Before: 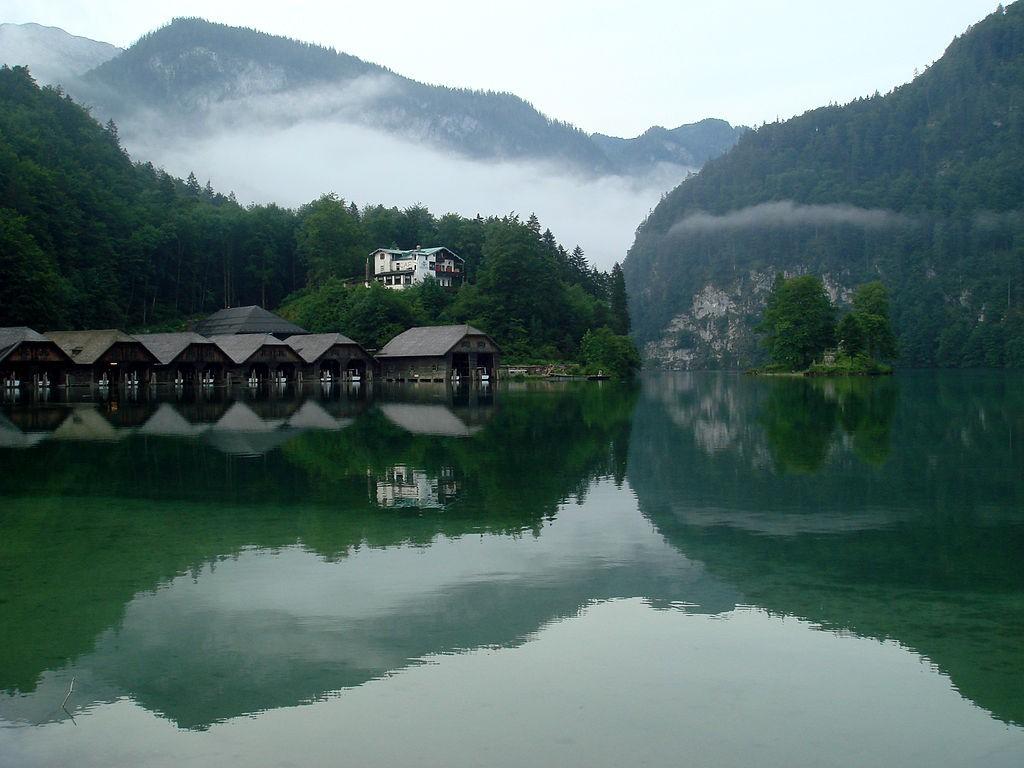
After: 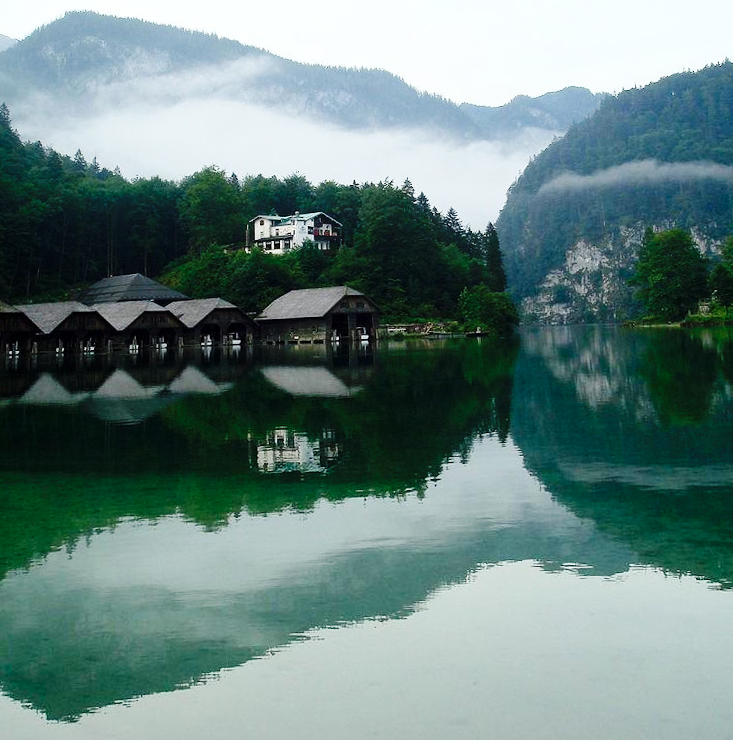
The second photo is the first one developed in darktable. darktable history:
crop: left 9.88%, right 12.664%
base curve: curves: ch0 [(0, 0) (0.036, 0.025) (0.121, 0.166) (0.206, 0.329) (0.605, 0.79) (1, 1)], preserve colors none
rotate and perspective: rotation -1.68°, lens shift (vertical) -0.146, crop left 0.049, crop right 0.912, crop top 0.032, crop bottom 0.96
